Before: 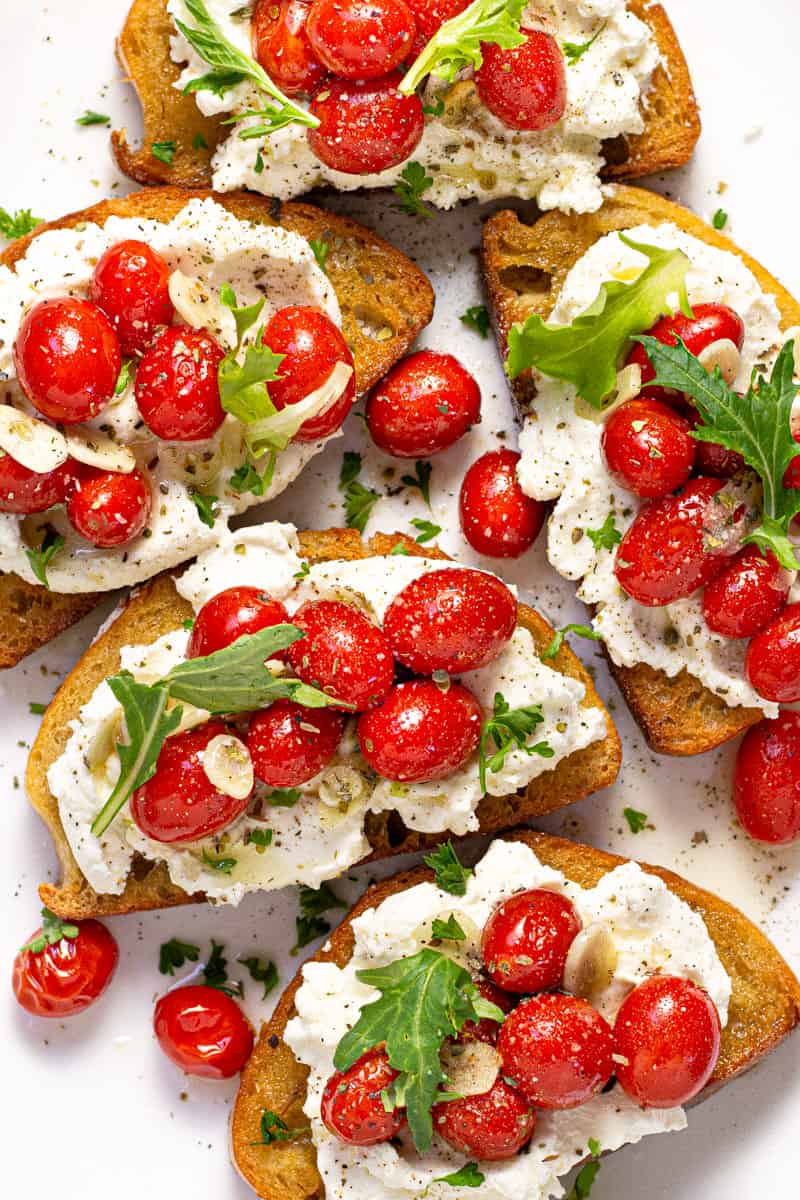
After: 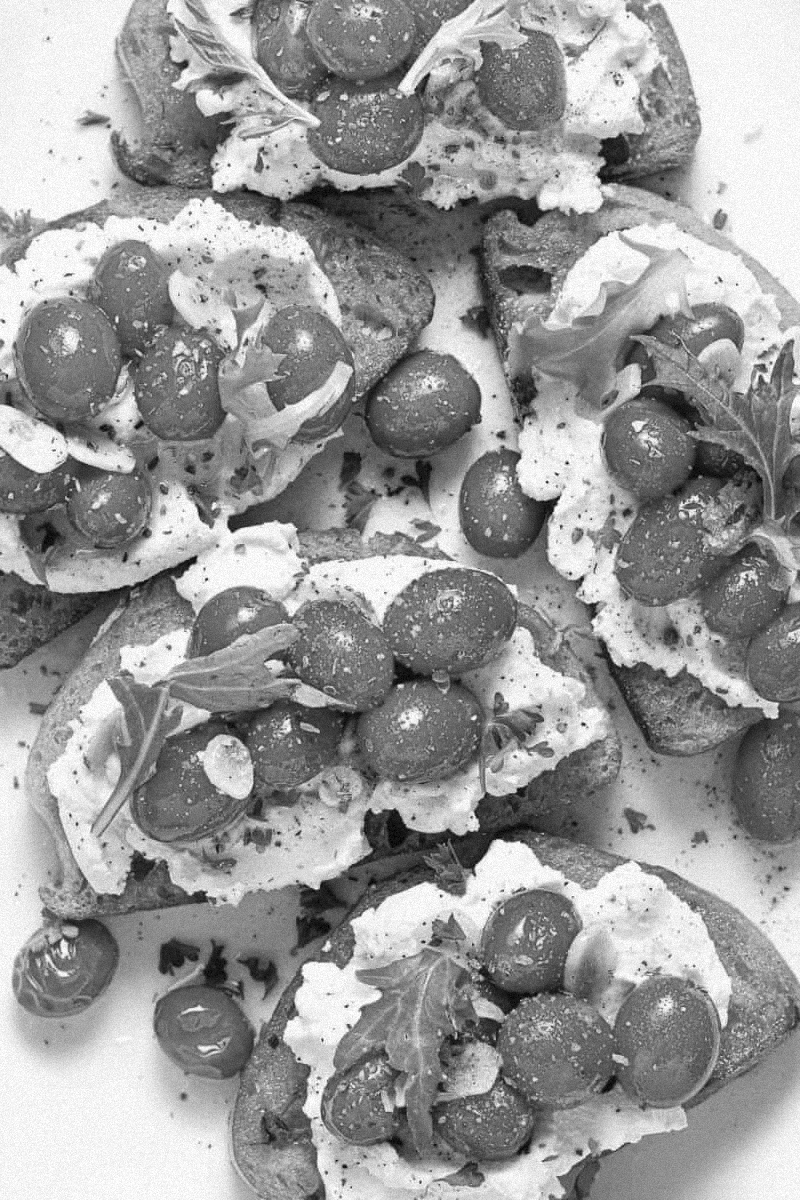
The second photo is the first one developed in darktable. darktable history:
color balance: lift [1.004, 1.002, 1.002, 0.998], gamma [1, 1.007, 1.002, 0.993], gain [1, 0.977, 1.013, 1.023], contrast -3.64%
contrast brightness saturation: saturation -1
grain: mid-tones bias 0%
white balance: red 0.984, blue 1.059
